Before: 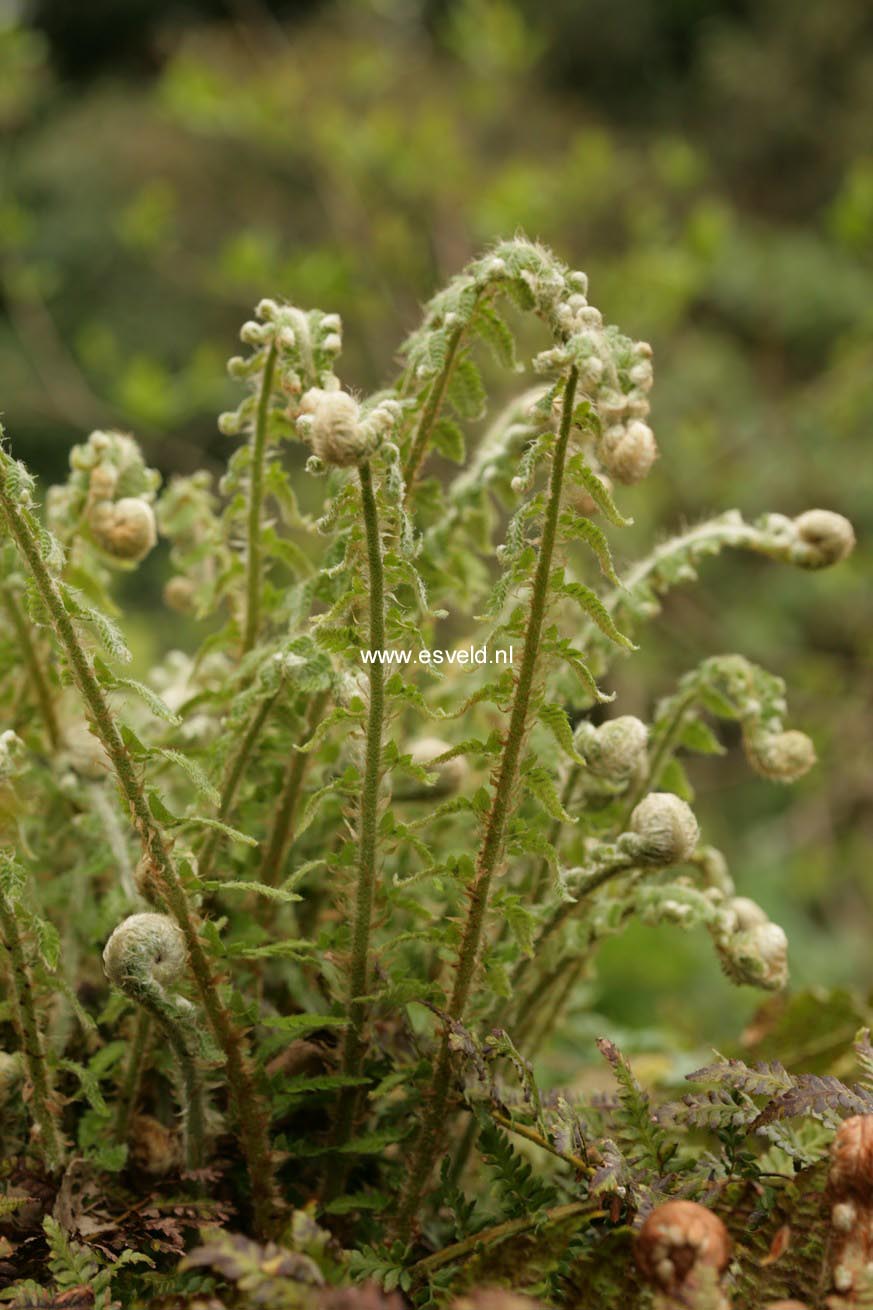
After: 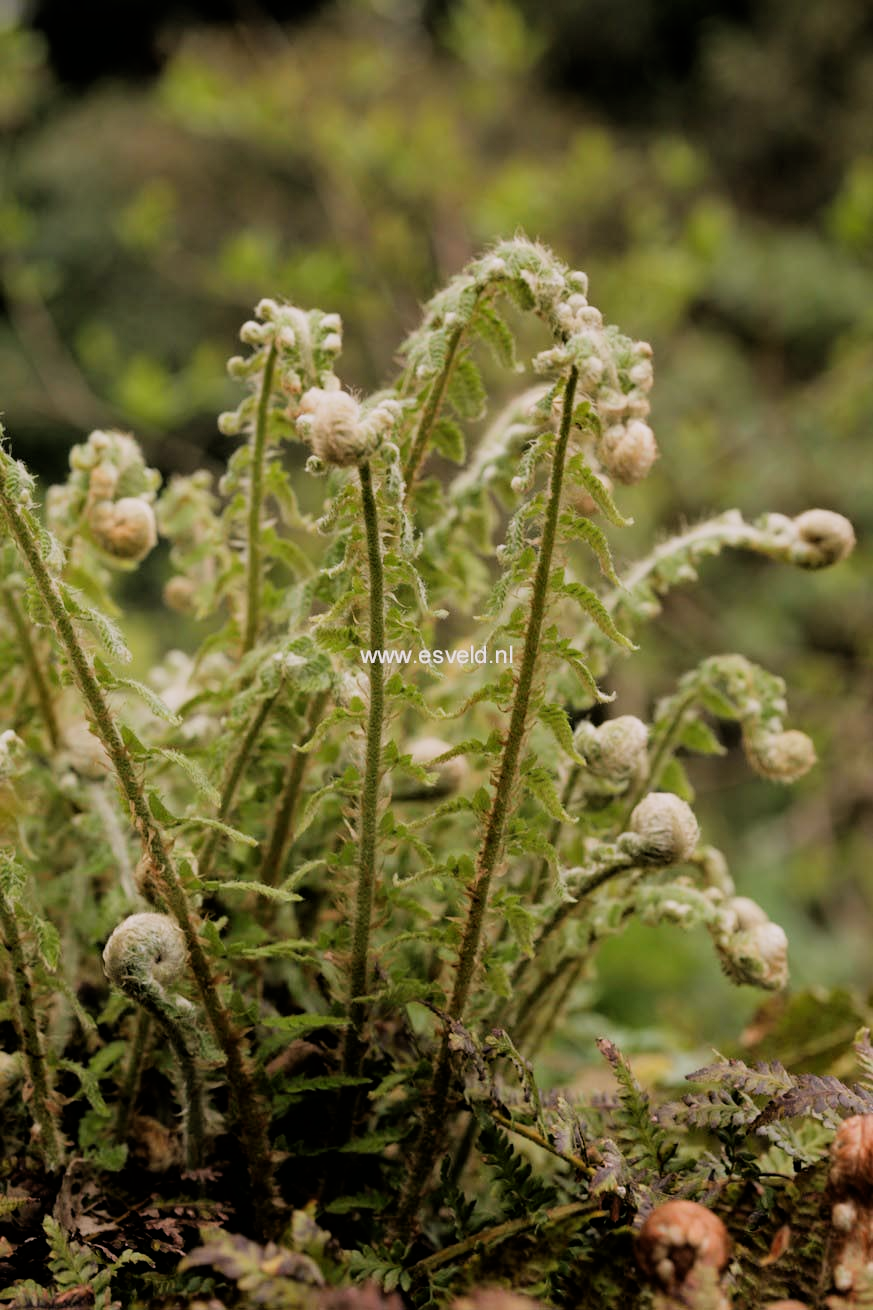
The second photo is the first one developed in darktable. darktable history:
white balance: red 1.05, blue 1.072
filmic rgb: black relative exposure -5 EV, hardness 2.88, contrast 1.2, highlights saturation mix -30%
